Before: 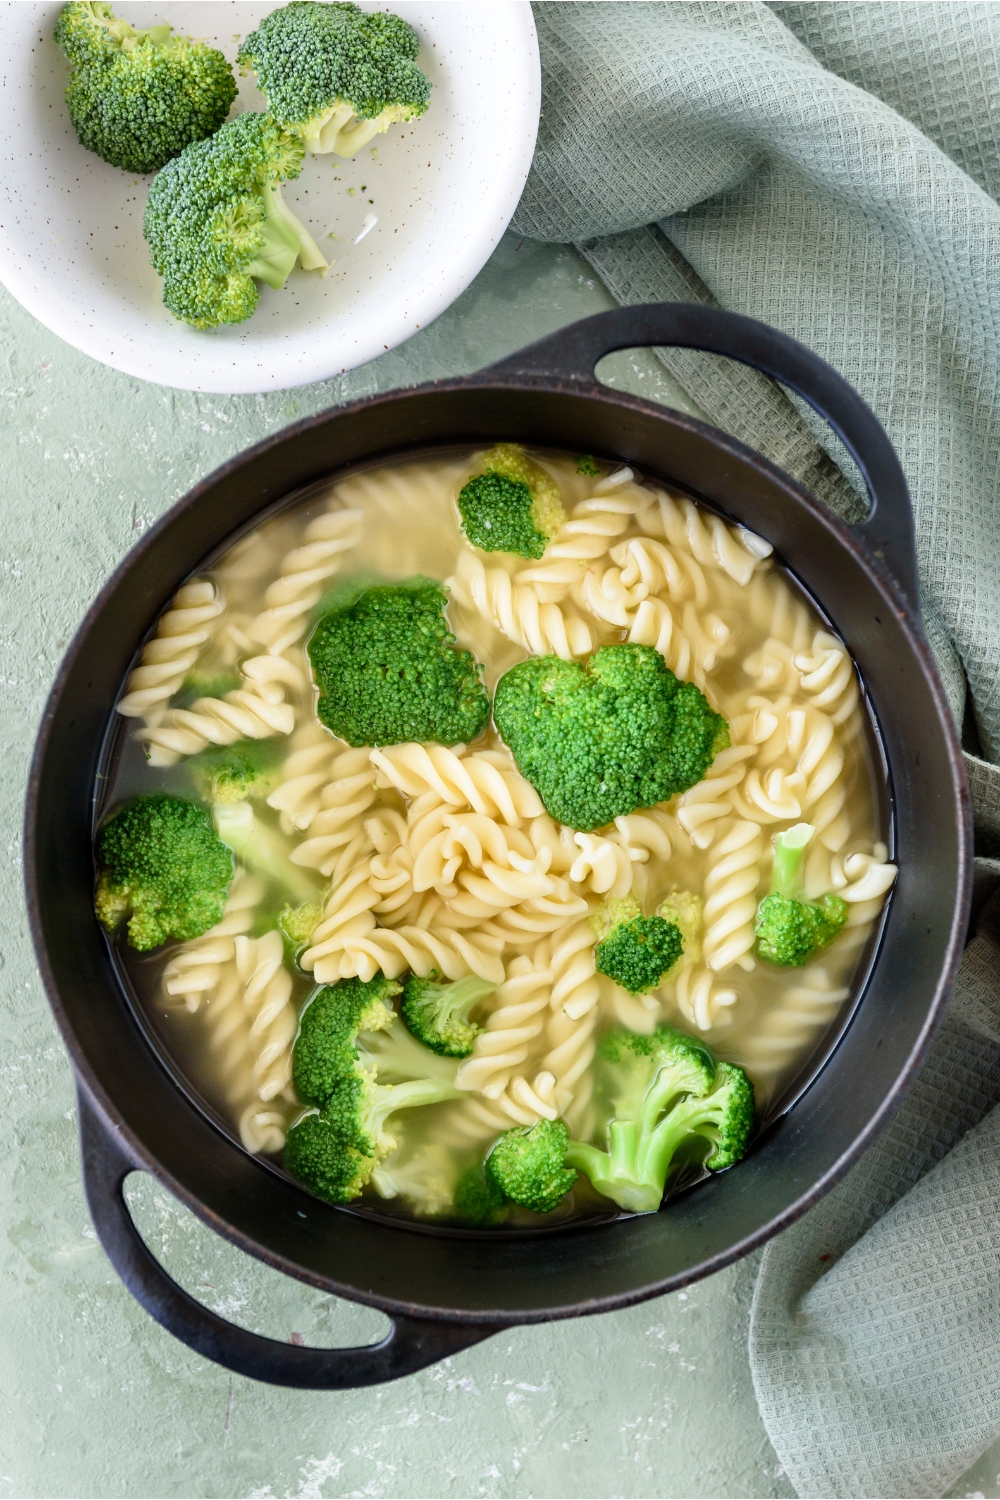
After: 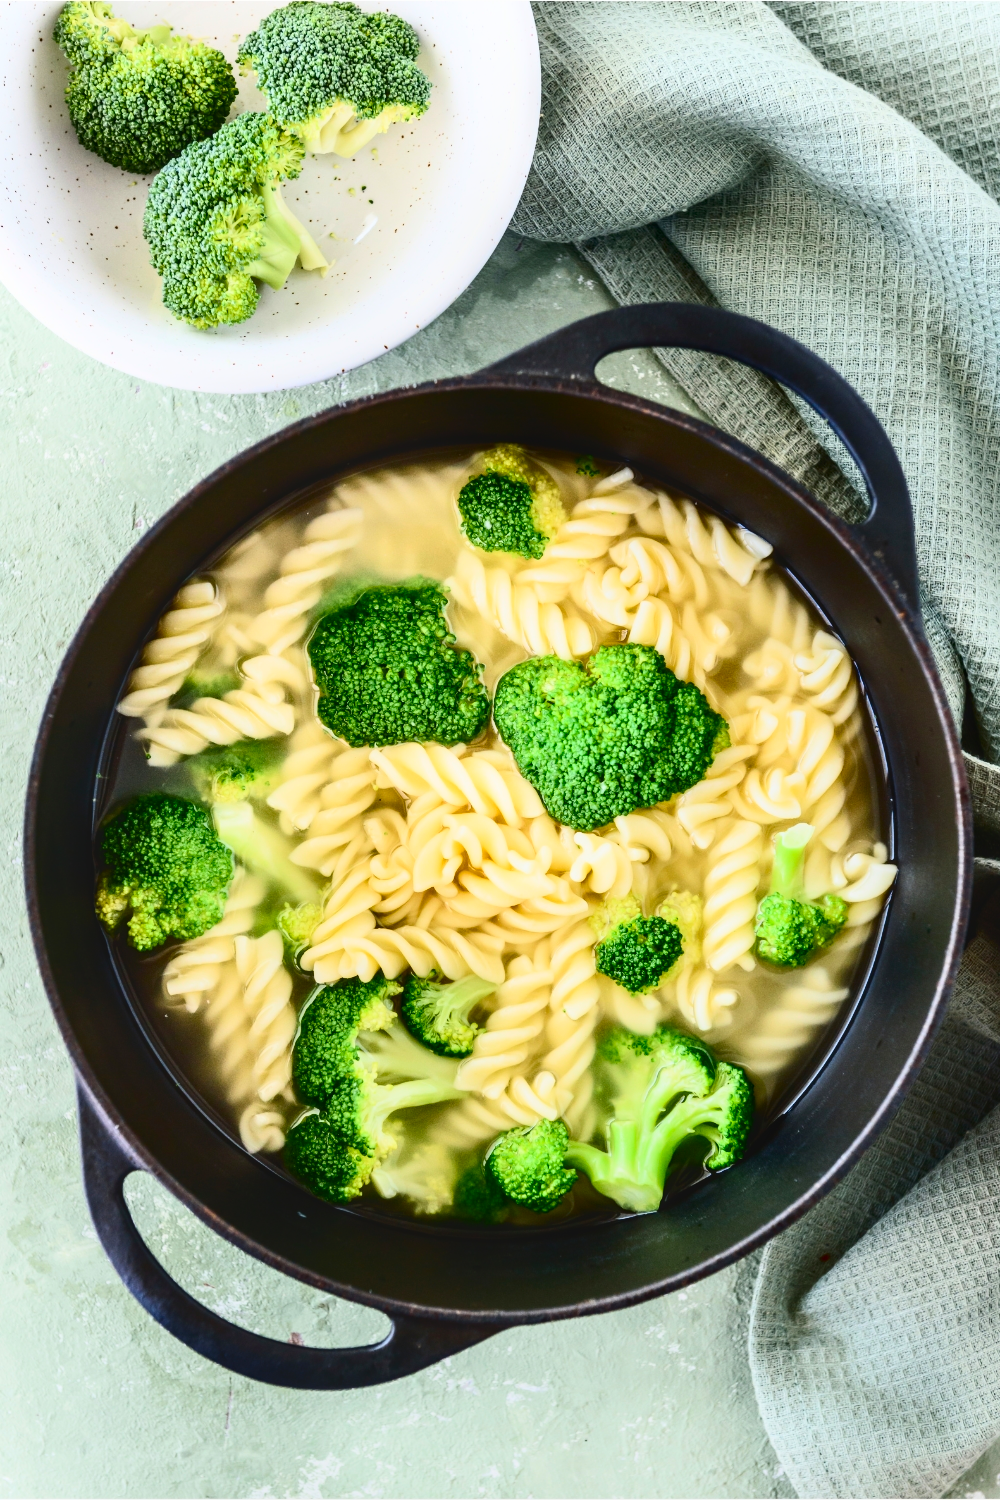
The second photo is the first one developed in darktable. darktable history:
contrast brightness saturation: contrast 0.409, brightness 0.041, saturation 0.26
local contrast: detail 114%
